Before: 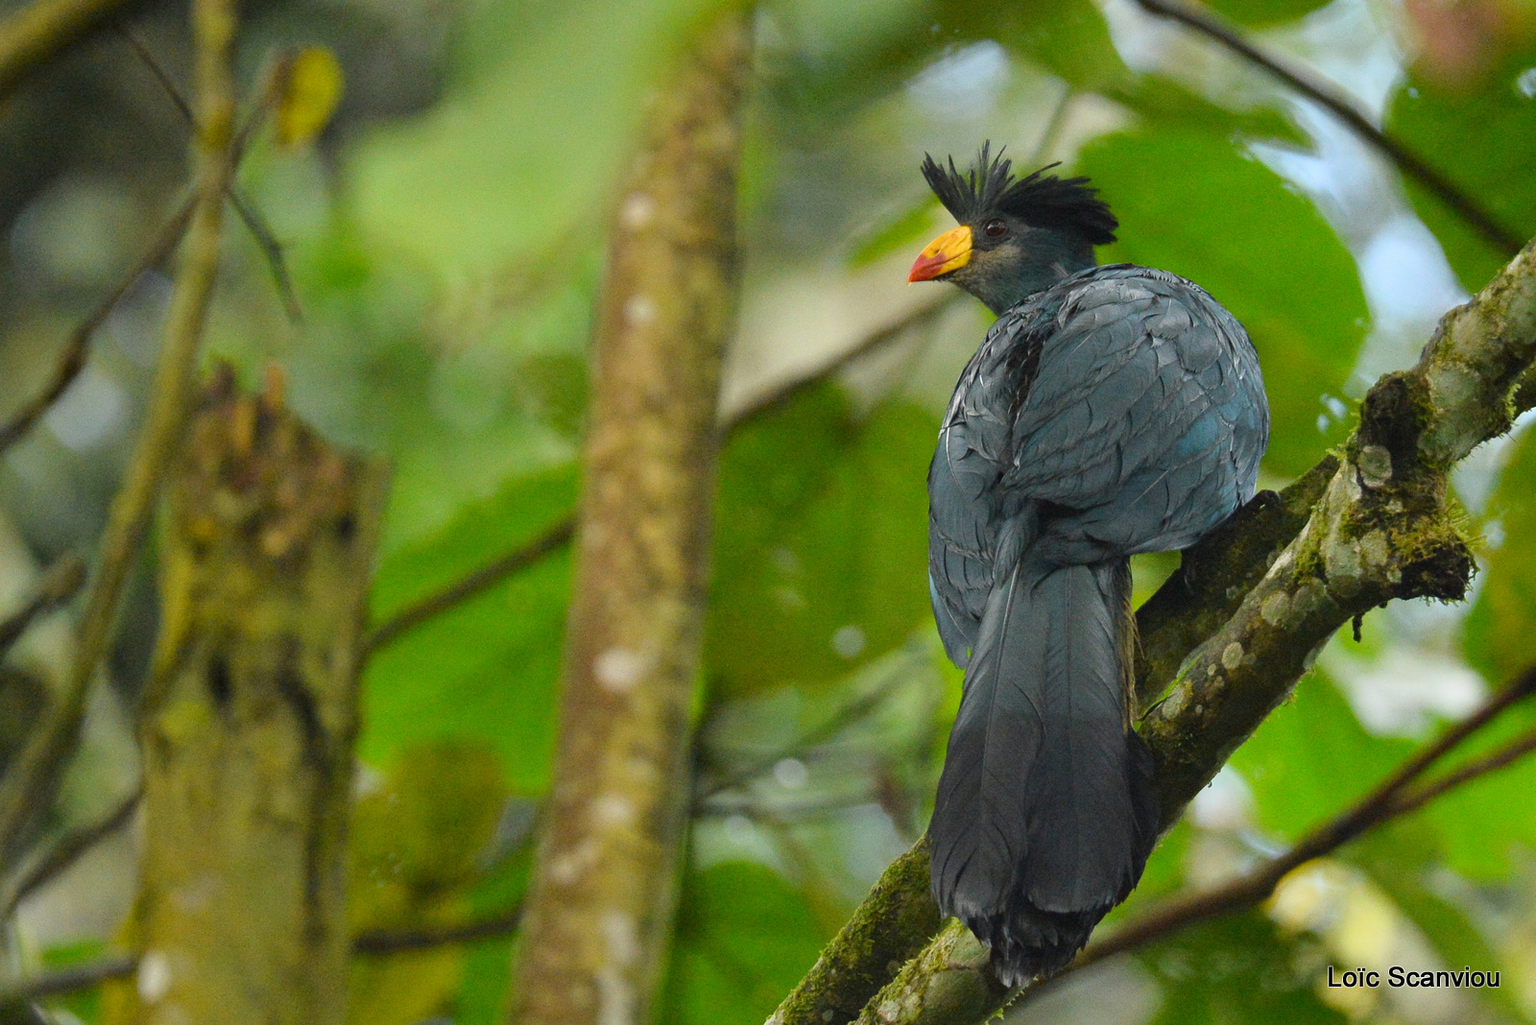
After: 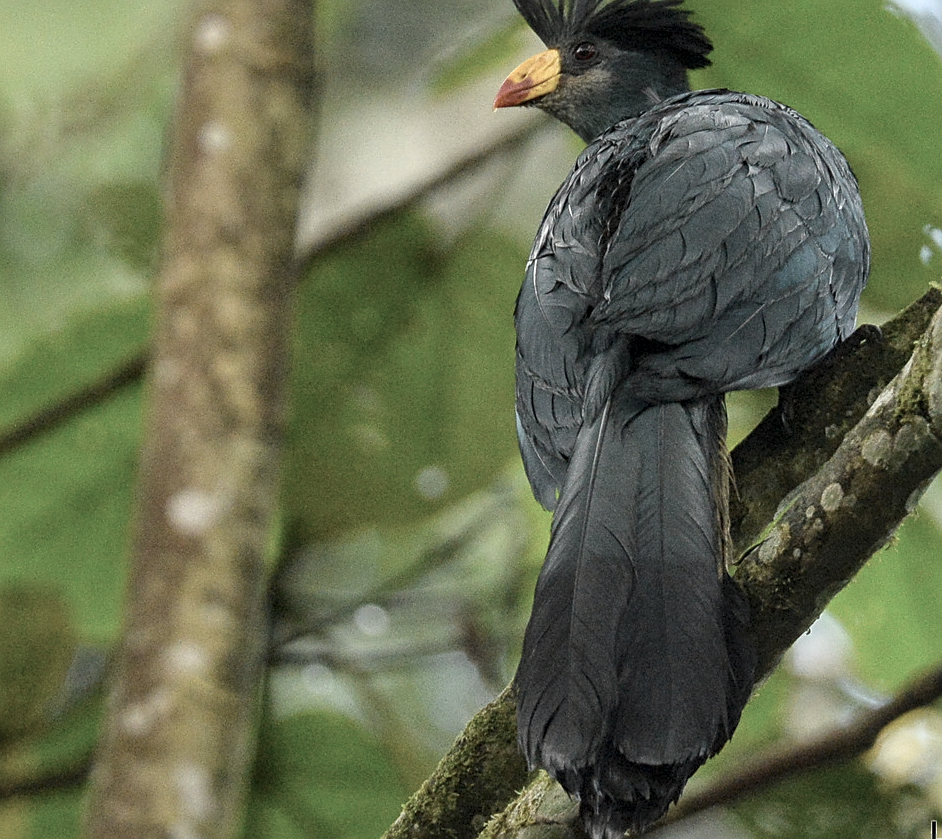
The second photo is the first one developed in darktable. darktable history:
color correction: highlights b* 0.015, saturation 0.529
sharpen: on, module defaults
local contrast: detail 130%
crop and rotate: left 28.329%, top 17.426%, right 12.75%, bottom 3.94%
tone equalizer: -8 EV 0.032 EV, smoothing diameter 24.9%, edges refinement/feathering 13.77, preserve details guided filter
